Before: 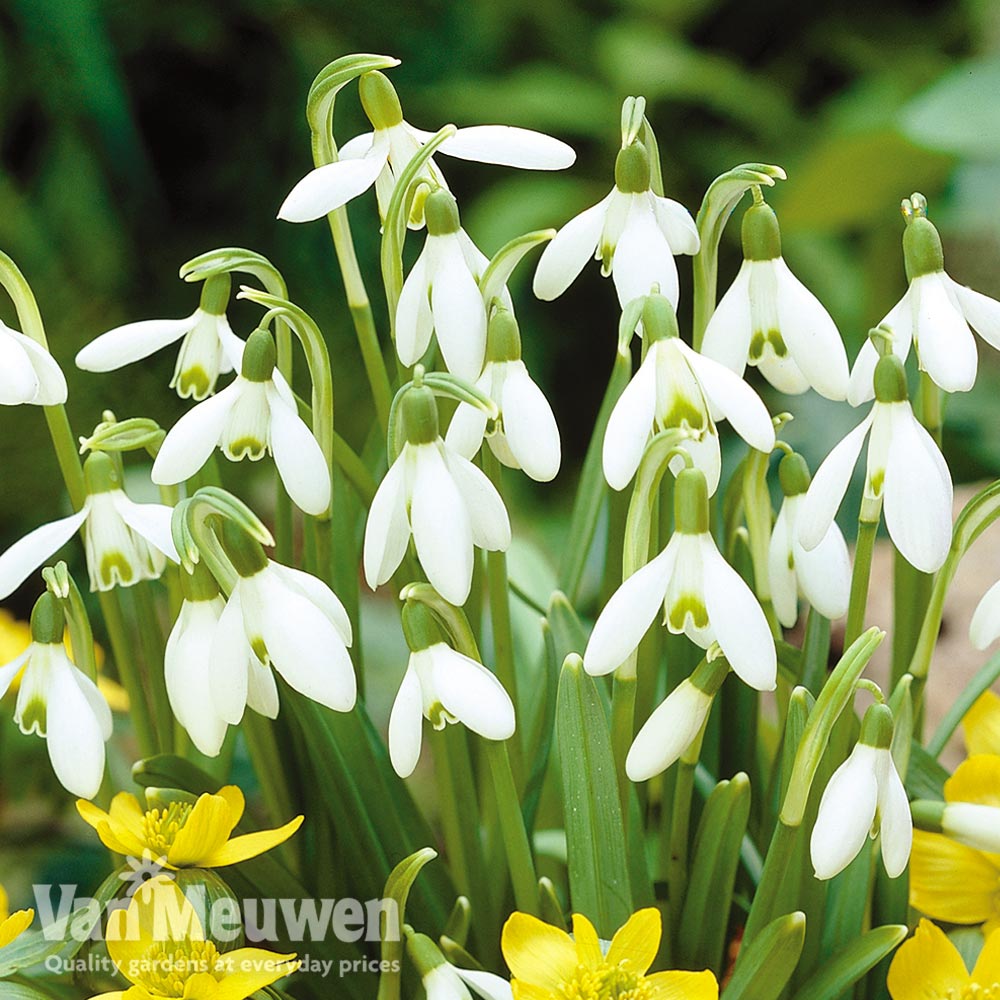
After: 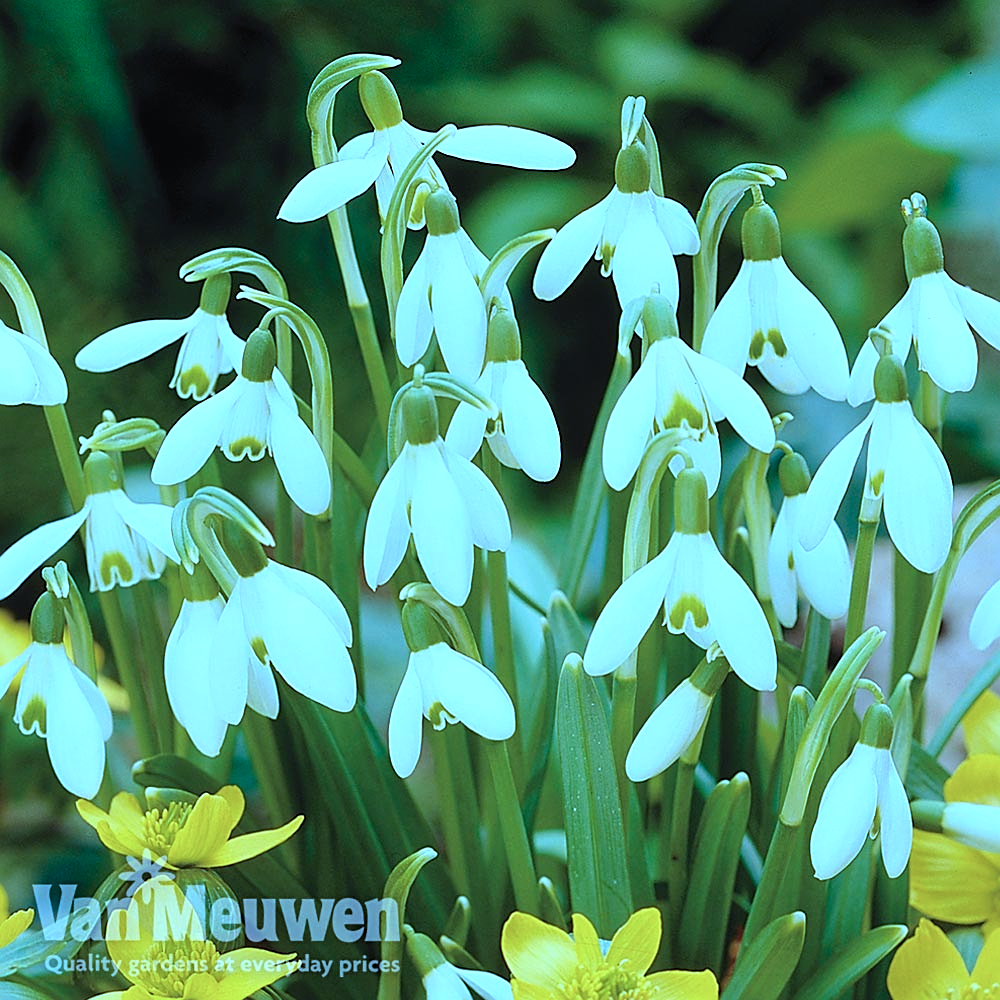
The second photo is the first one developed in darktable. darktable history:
color correction: highlights a* -10.69, highlights b* -19.19
white balance: red 0.871, blue 1.249
sharpen: on, module defaults
